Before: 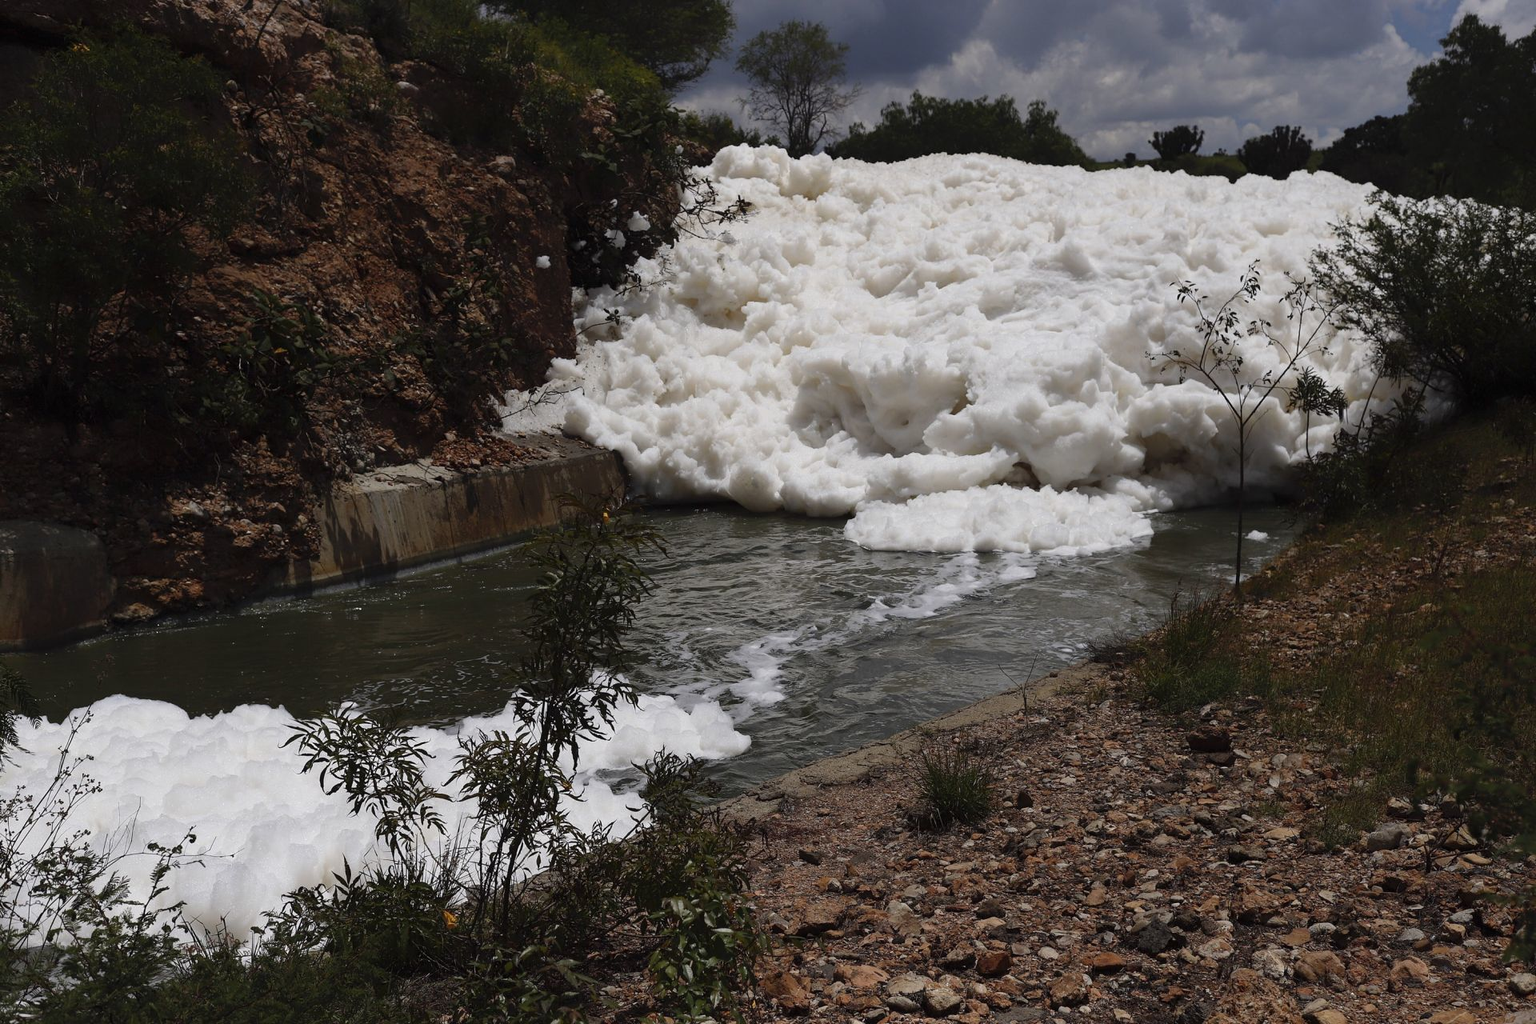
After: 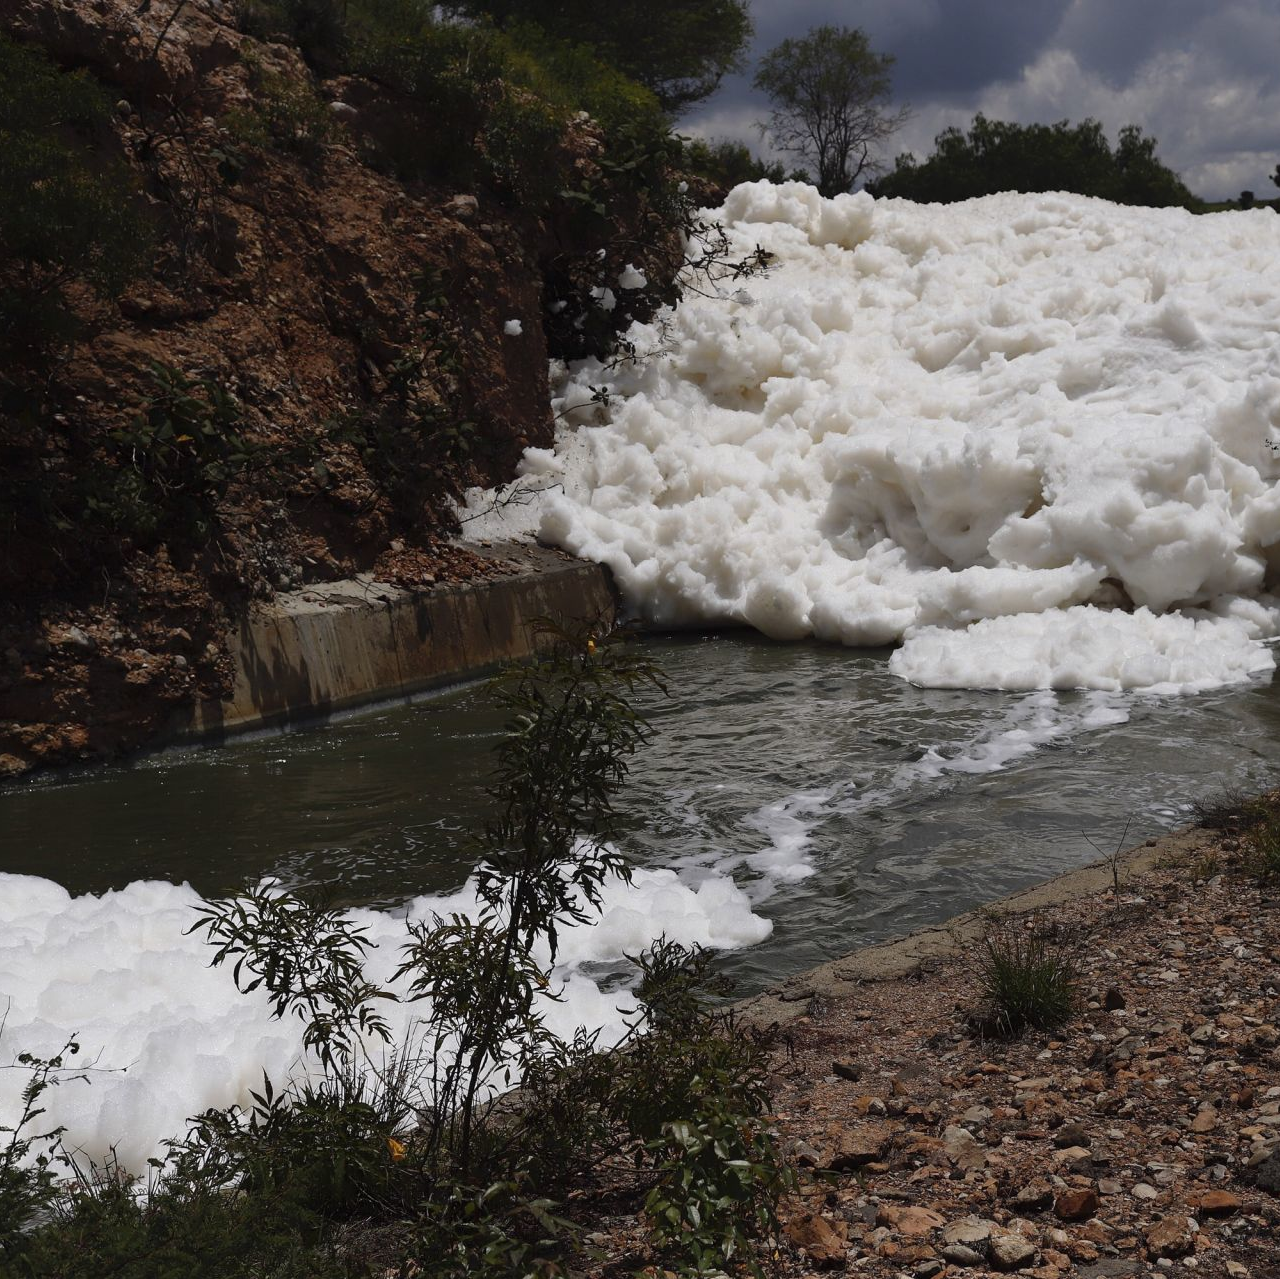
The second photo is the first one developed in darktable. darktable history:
exposure: compensate highlight preservation false
crop and rotate: left 8.687%, right 24.598%
